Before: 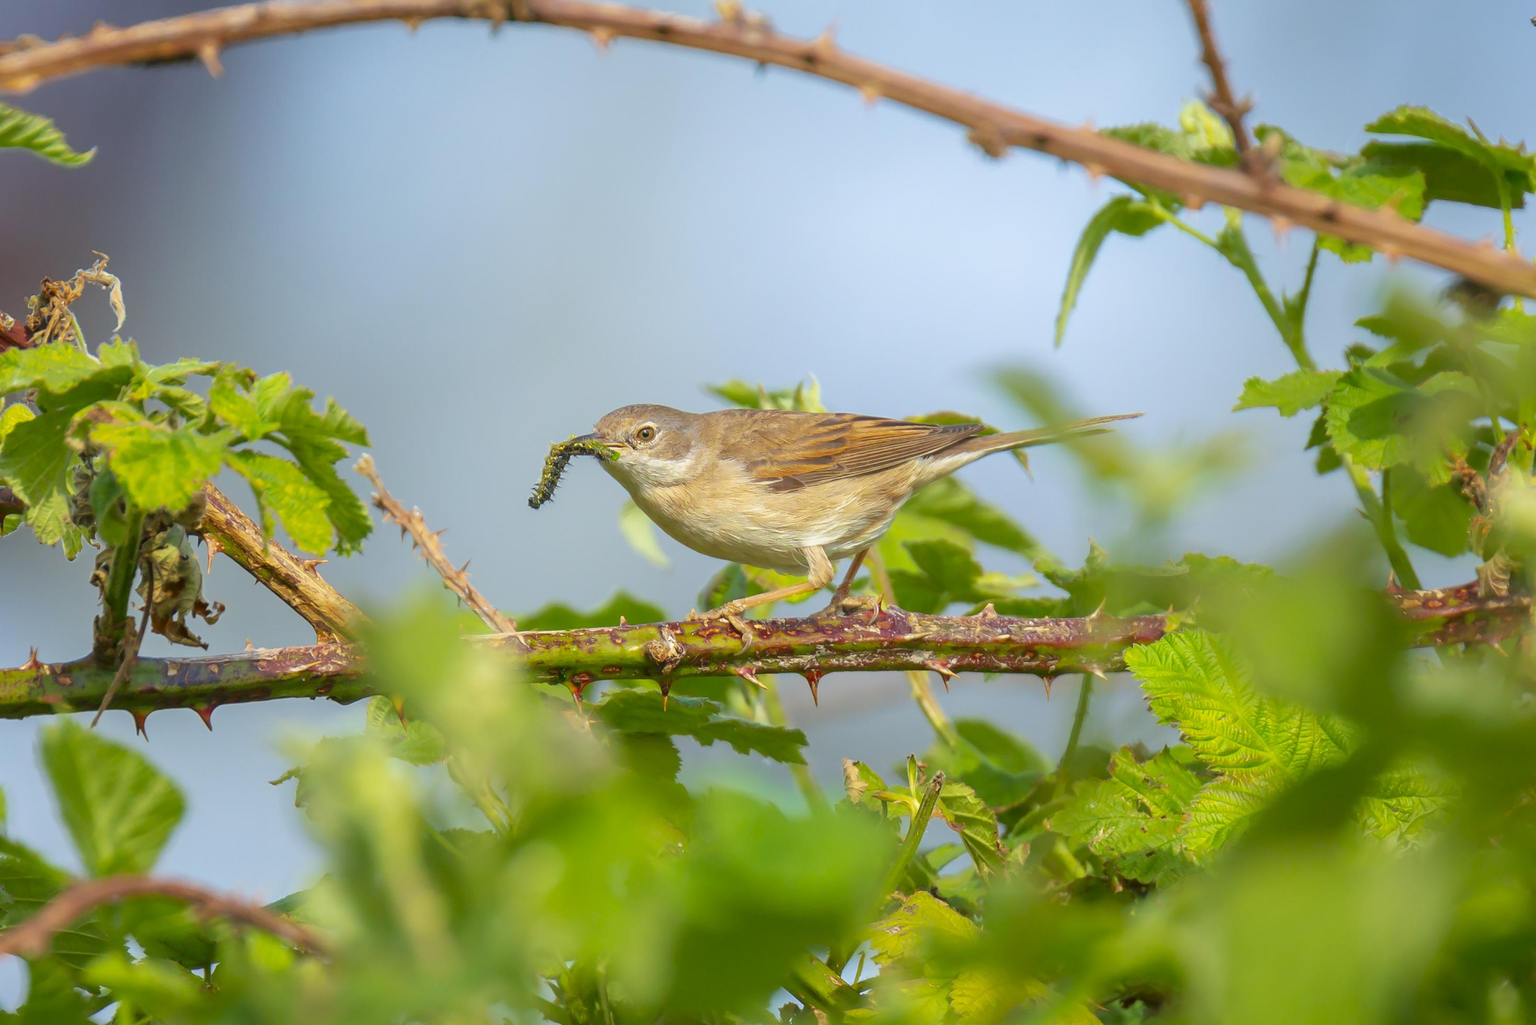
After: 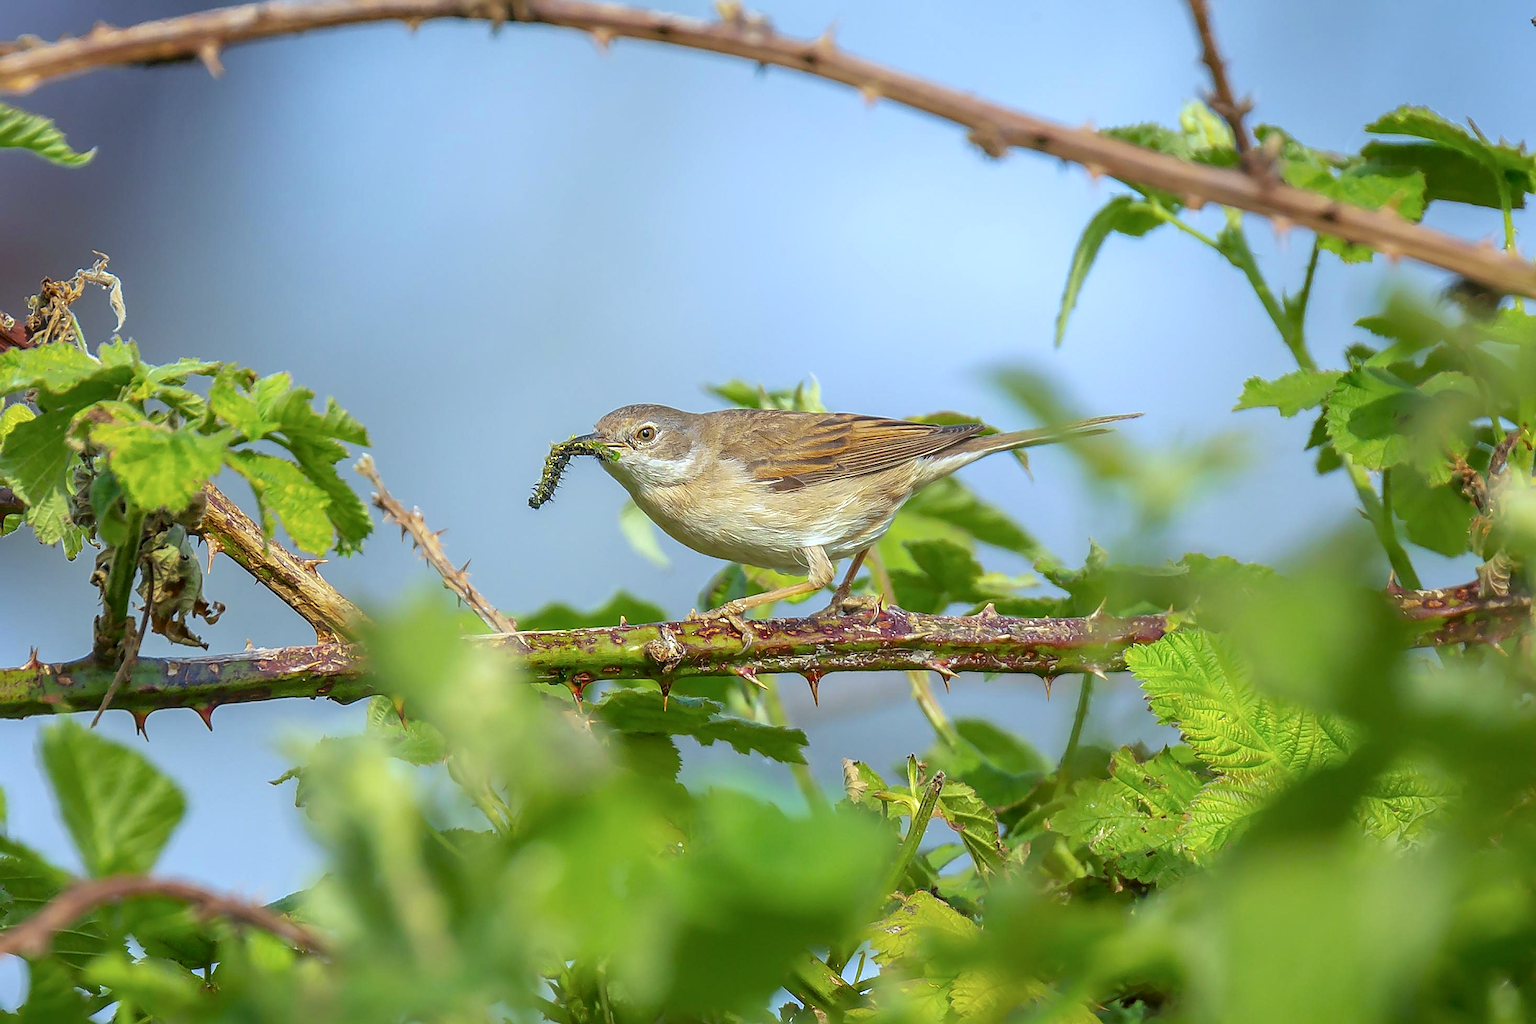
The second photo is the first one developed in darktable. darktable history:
sharpen: radius 1.66, amount 1.287
local contrast: on, module defaults
color calibration: illuminant custom, x 0.368, y 0.373, temperature 4329.56 K
